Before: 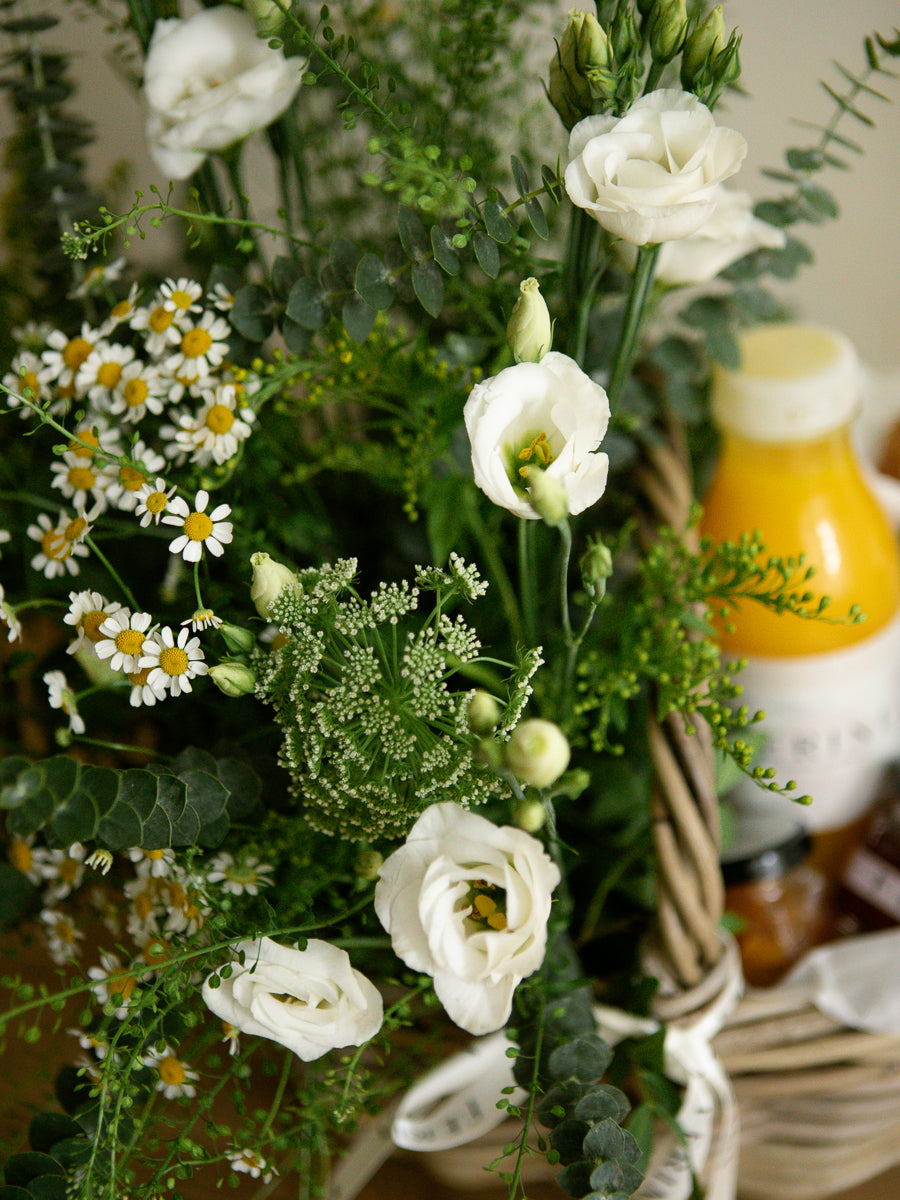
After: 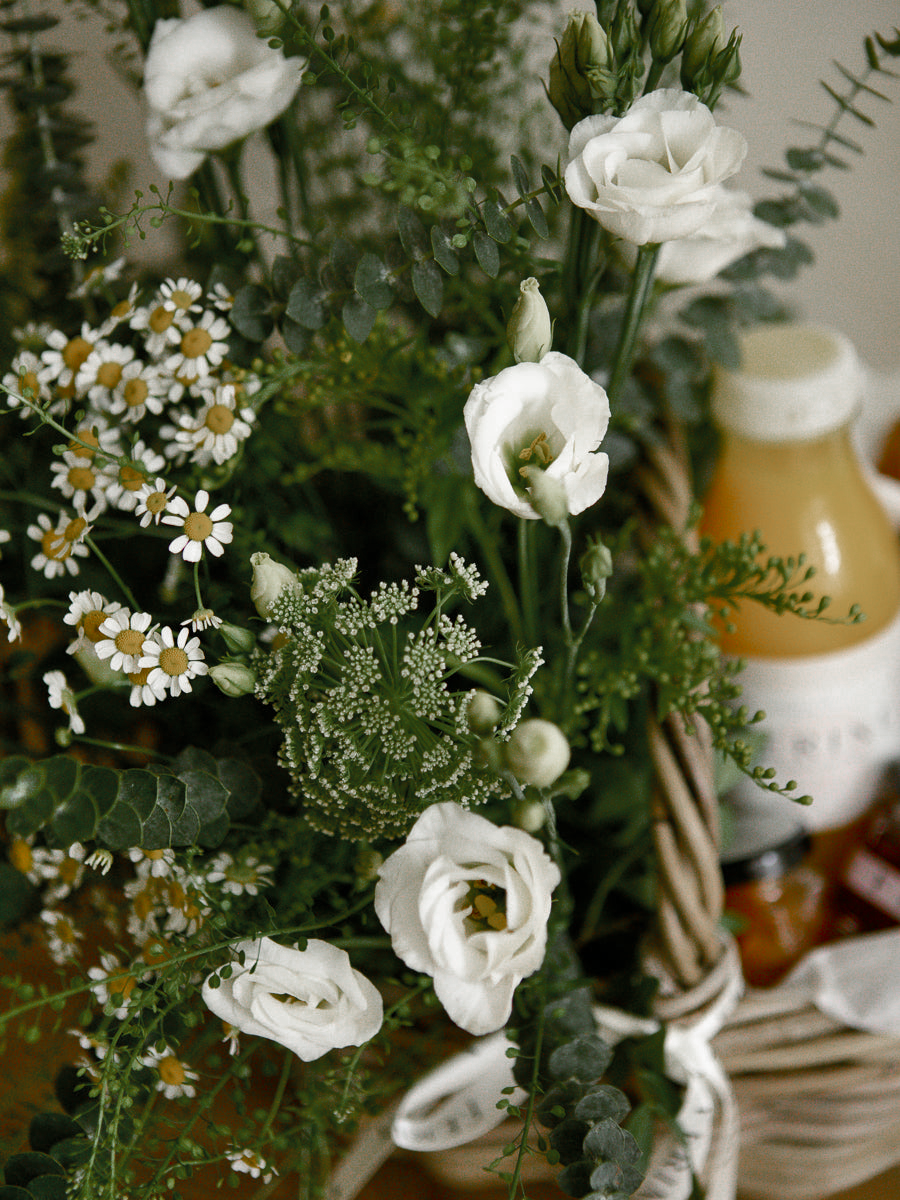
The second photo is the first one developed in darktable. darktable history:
shadows and highlights: soften with gaussian
color balance rgb: perceptual saturation grading › global saturation 20%, perceptual saturation grading › highlights -50%, perceptual saturation grading › shadows 30%
color zones: curves: ch0 [(0, 0.48) (0.209, 0.398) (0.305, 0.332) (0.429, 0.493) (0.571, 0.5) (0.714, 0.5) (0.857, 0.5) (1, 0.48)]; ch1 [(0, 0.736) (0.143, 0.625) (0.225, 0.371) (0.429, 0.256) (0.571, 0.241) (0.714, 0.213) (0.857, 0.48) (1, 0.736)]; ch2 [(0, 0.448) (0.143, 0.498) (0.286, 0.5) (0.429, 0.5) (0.571, 0.5) (0.714, 0.5) (0.857, 0.5) (1, 0.448)]
